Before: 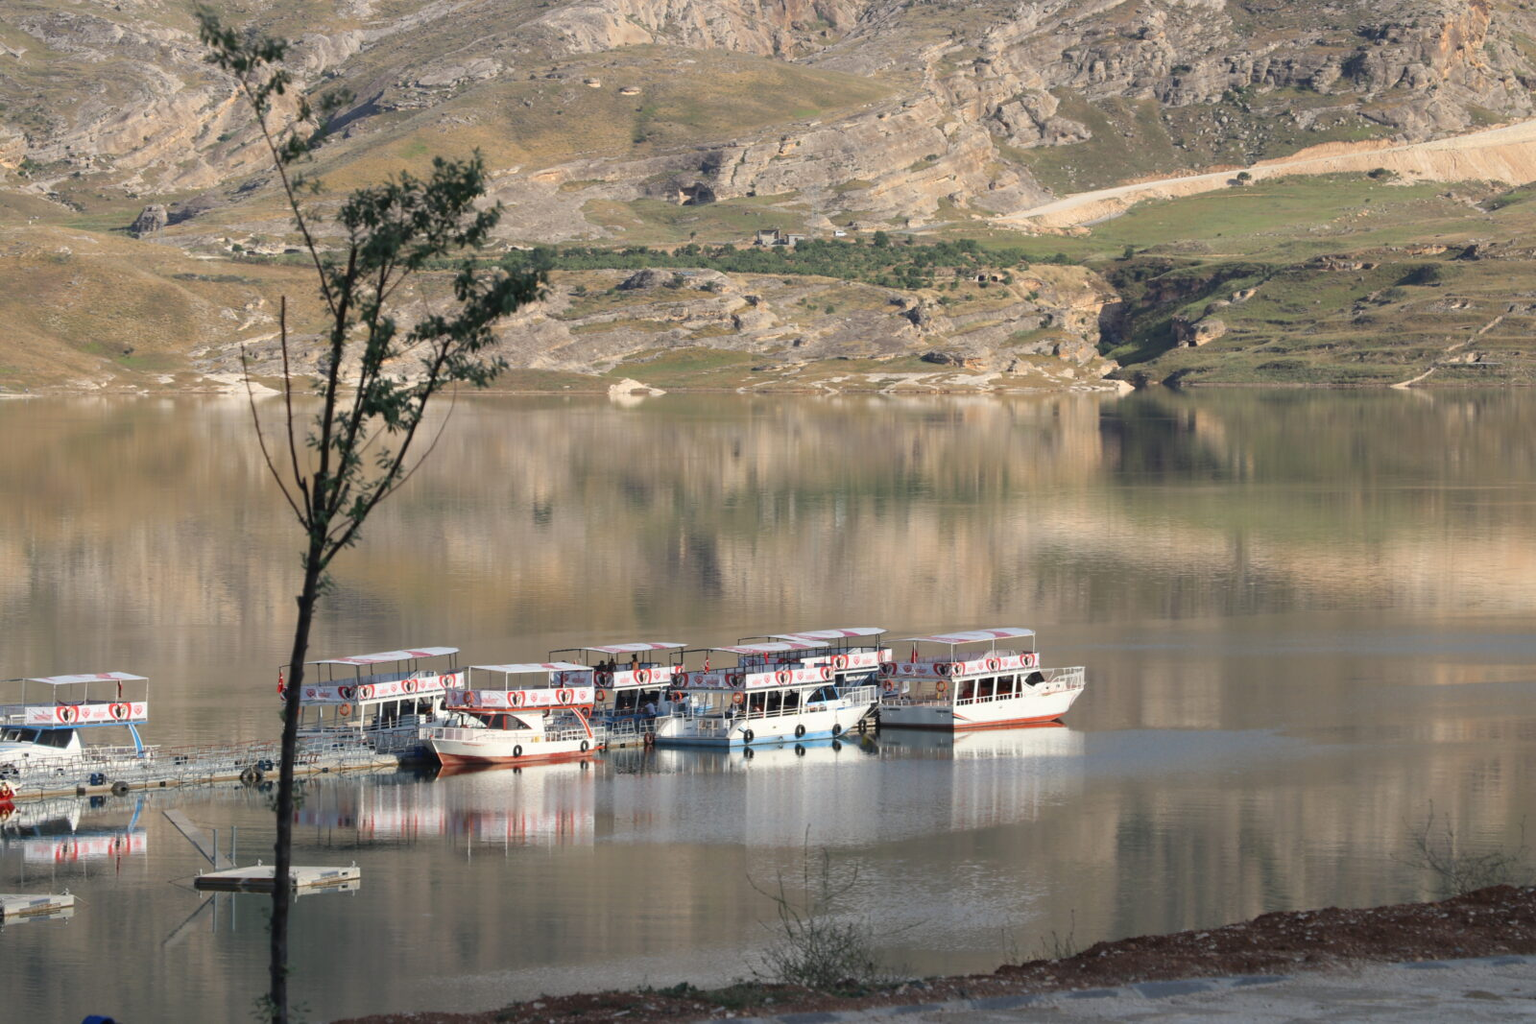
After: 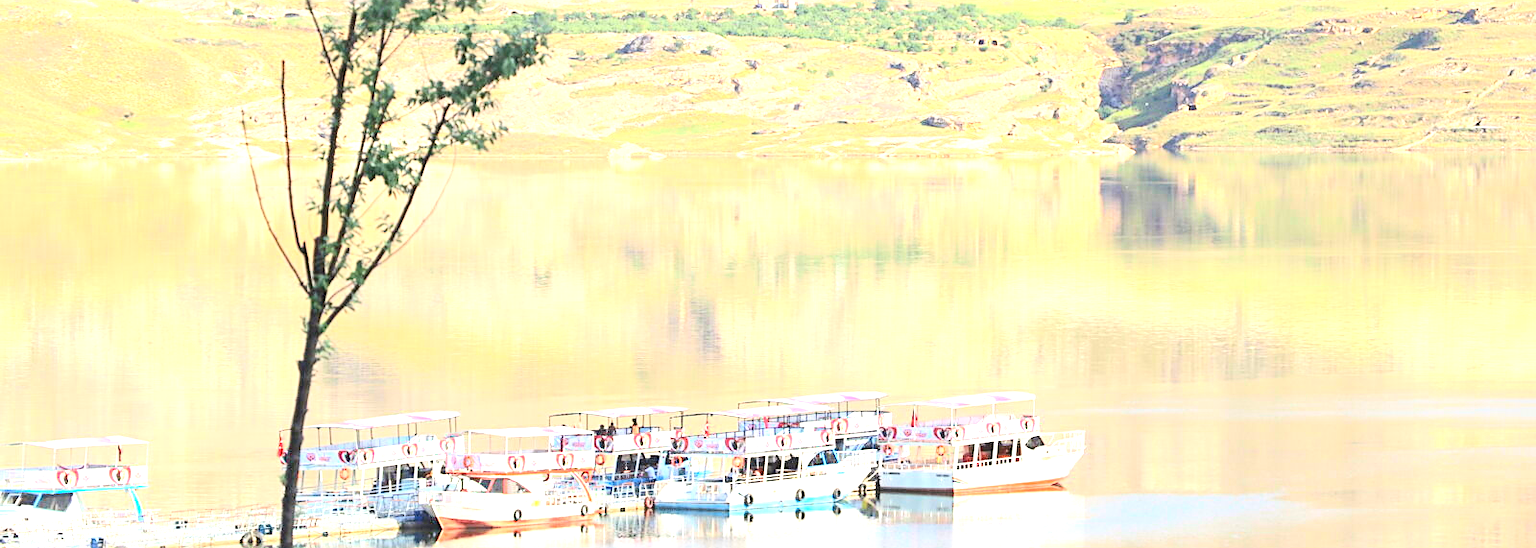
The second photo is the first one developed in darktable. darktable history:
sharpen: on, module defaults
tone curve: curves: ch0 [(0, 0.01) (0.052, 0.045) (0.136, 0.133) (0.29, 0.332) (0.453, 0.531) (0.676, 0.751) (0.89, 0.919) (1, 1)]; ch1 [(0, 0) (0.094, 0.081) (0.285, 0.299) (0.385, 0.403) (0.447, 0.429) (0.495, 0.496) (0.544, 0.552) (0.589, 0.612) (0.722, 0.728) (1, 1)]; ch2 [(0, 0) (0.257, 0.217) (0.43, 0.421) (0.498, 0.507) (0.531, 0.544) (0.56, 0.579) (0.625, 0.642) (1, 1)], color space Lab, independent channels, preserve colors none
exposure: exposure 2.011 EV, compensate exposure bias true, compensate highlight preservation false
contrast brightness saturation: contrast 0.196, brightness 0.165, saturation 0.222
crop and rotate: top 23.138%, bottom 23.276%
tone equalizer: edges refinement/feathering 500, mask exposure compensation -1.57 EV, preserve details no
